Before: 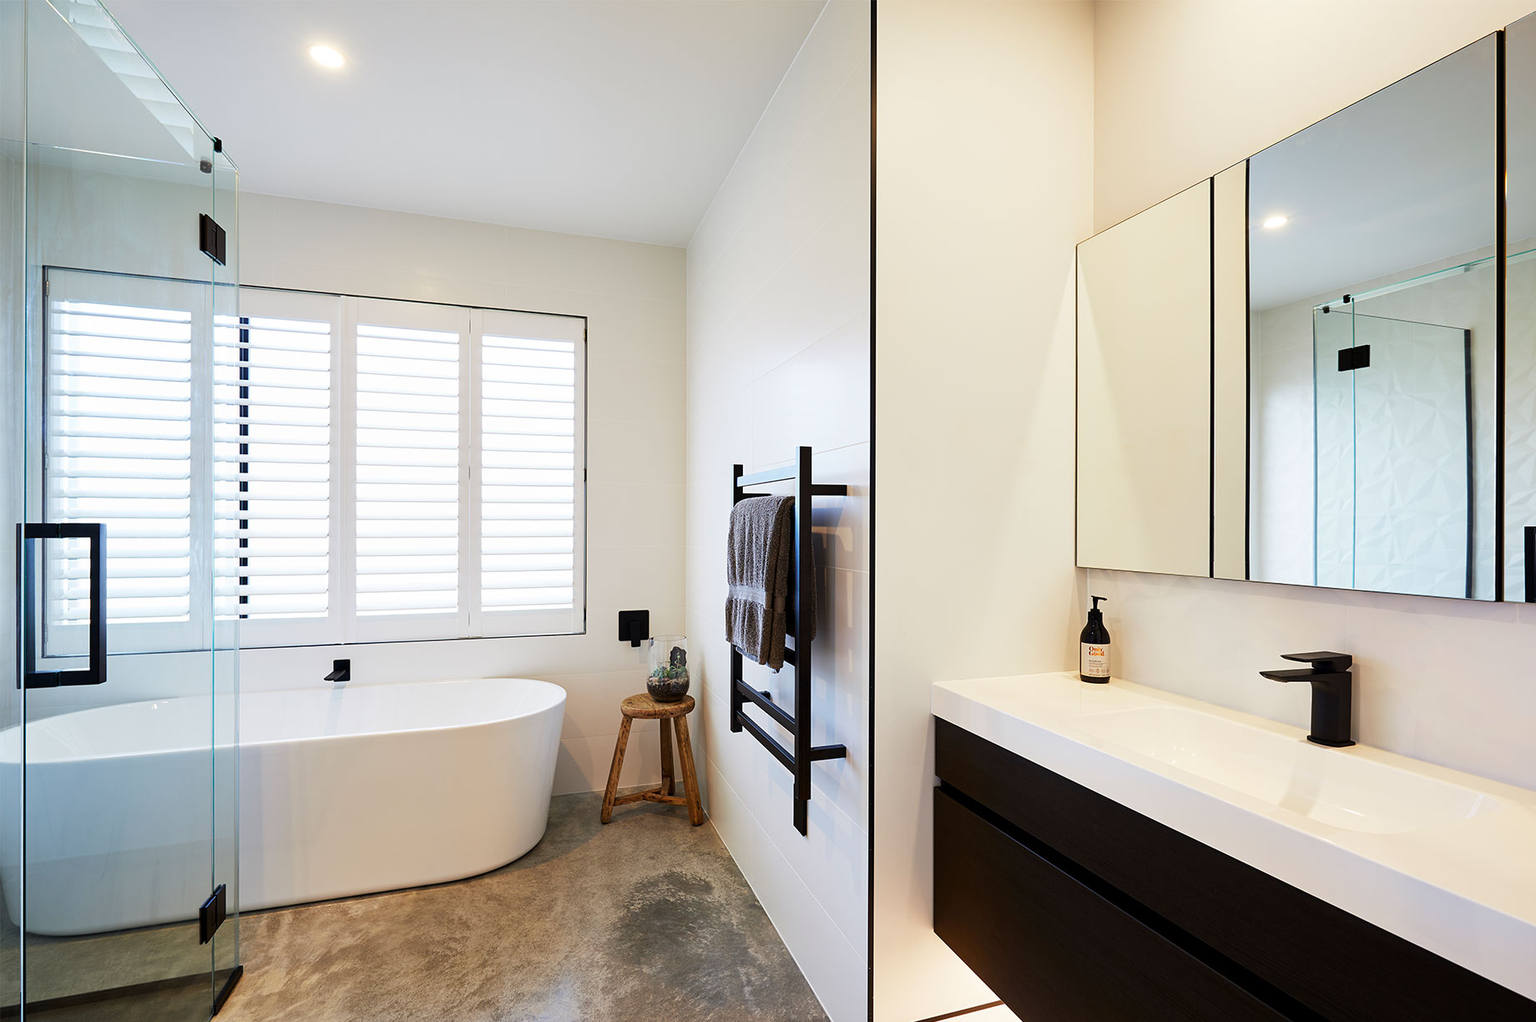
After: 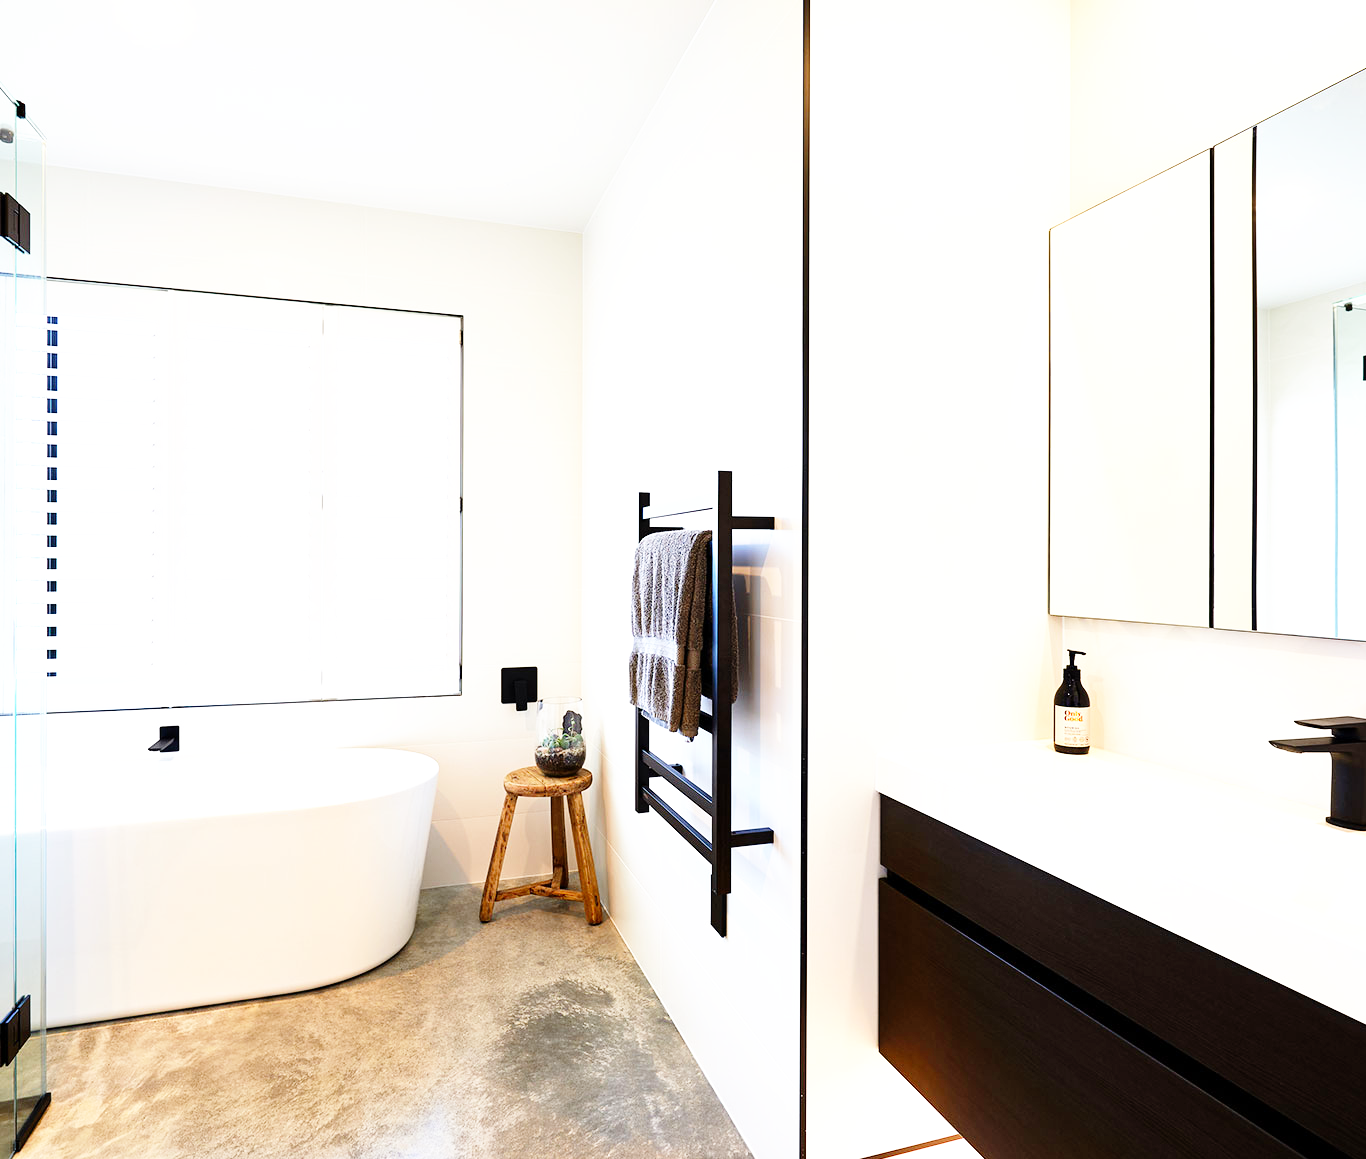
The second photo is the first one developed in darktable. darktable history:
color balance: on, module defaults
crop and rotate: left 13.15%, top 5.251%, right 12.609%
exposure: exposure 0.574 EV, compensate highlight preservation false
base curve: curves: ch0 [(0, 0) (0.008, 0.007) (0.022, 0.029) (0.048, 0.089) (0.092, 0.197) (0.191, 0.399) (0.275, 0.534) (0.357, 0.65) (0.477, 0.78) (0.542, 0.833) (0.799, 0.973) (1, 1)], preserve colors none
